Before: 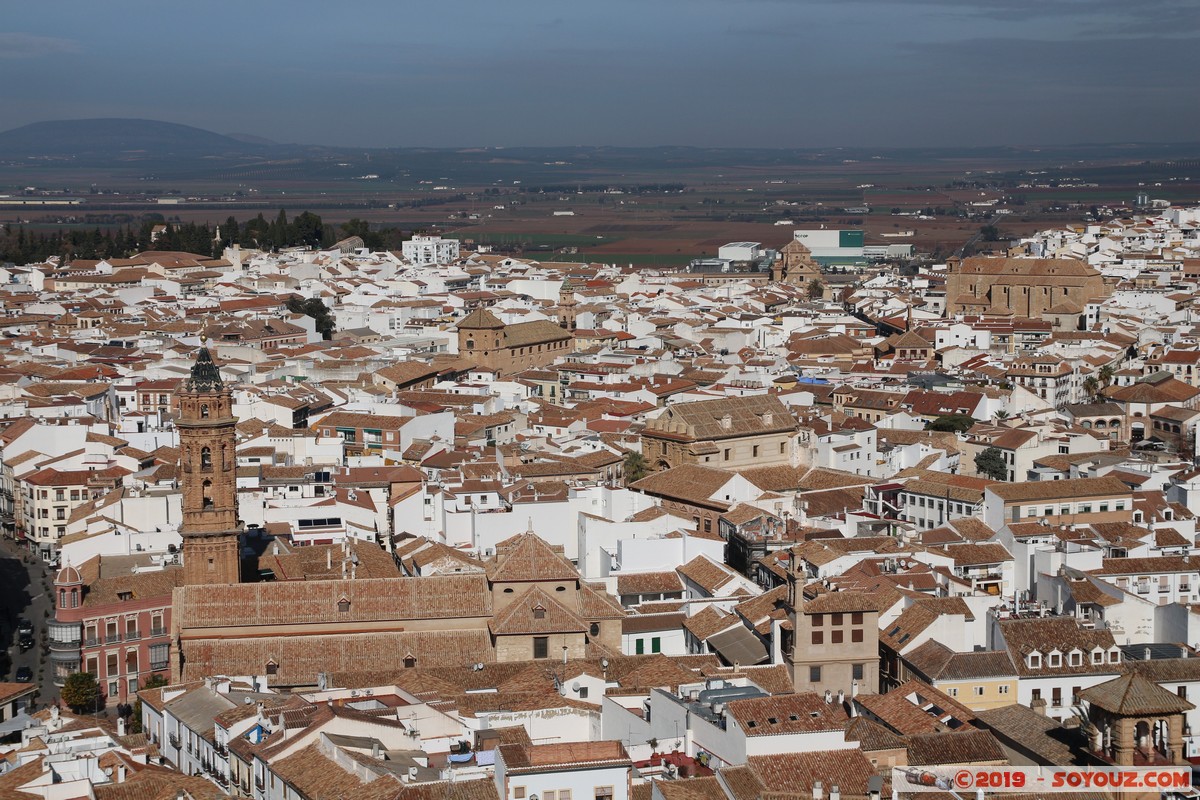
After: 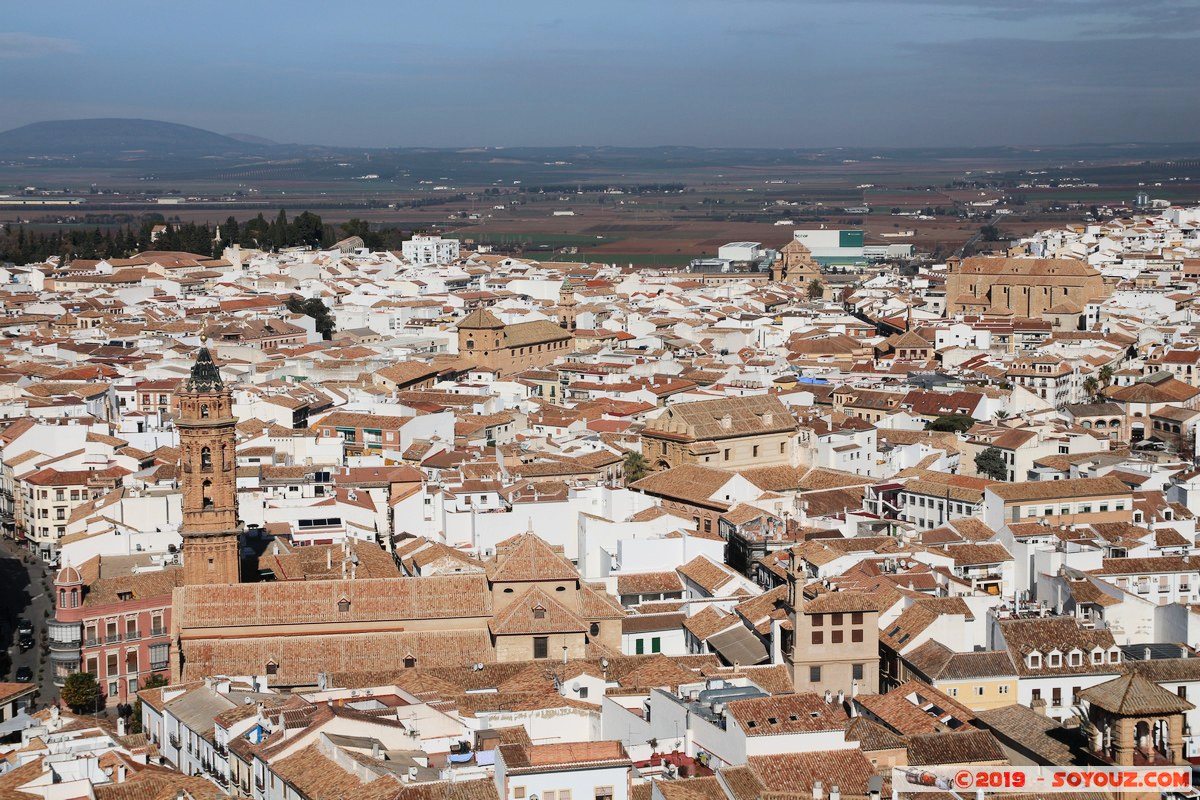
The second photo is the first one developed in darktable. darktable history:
levels: white 99.98%, levels [0, 0.478, 1]
tone curve: curves: ch0 [(0, 0) (0.035, 0.017) (0.131, 0.108) (0.279, 0.279) (0.476, 0.554) (0.617, 0.693) (0.704, 0.77) (0.801, 0.854) (0.895, 0.927) (1, 0.976)]; ch1 [(0, 0) (0.318, 0.278) (0.444, 0.427) (0.493, 0.488) (0.504, 0.497) (0.537, 0.538) (0.594, 0.616) (0.746, 0.764) (1, 1)]; ch2 [(0, 0) (0.316, 0.292) (0.381, 0.37) (0.423, 0.448) (0.476, 0.482) (0.502, 0.495) (0.529, 0.547) (0.583, 0.608) (0.639, 0.657) (0.7, 0.7) (0.861, 0.808) (1, 0.951)], color space Lab, linked channels, preserve colors none
